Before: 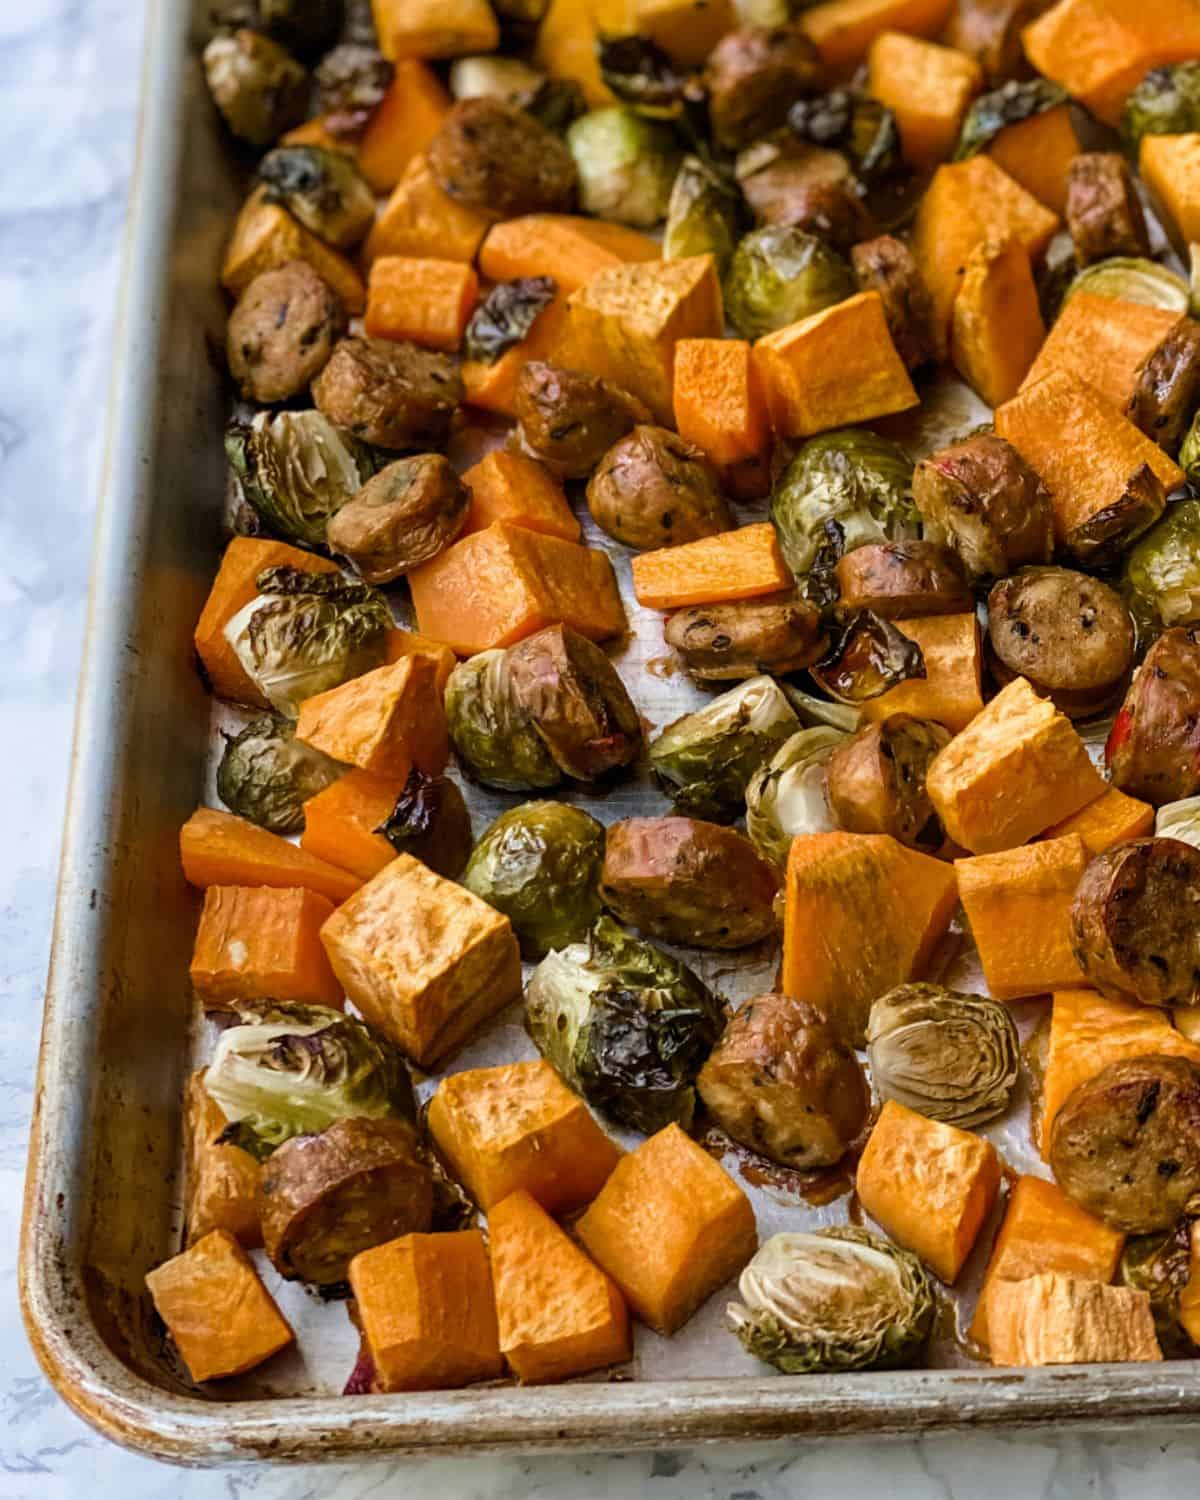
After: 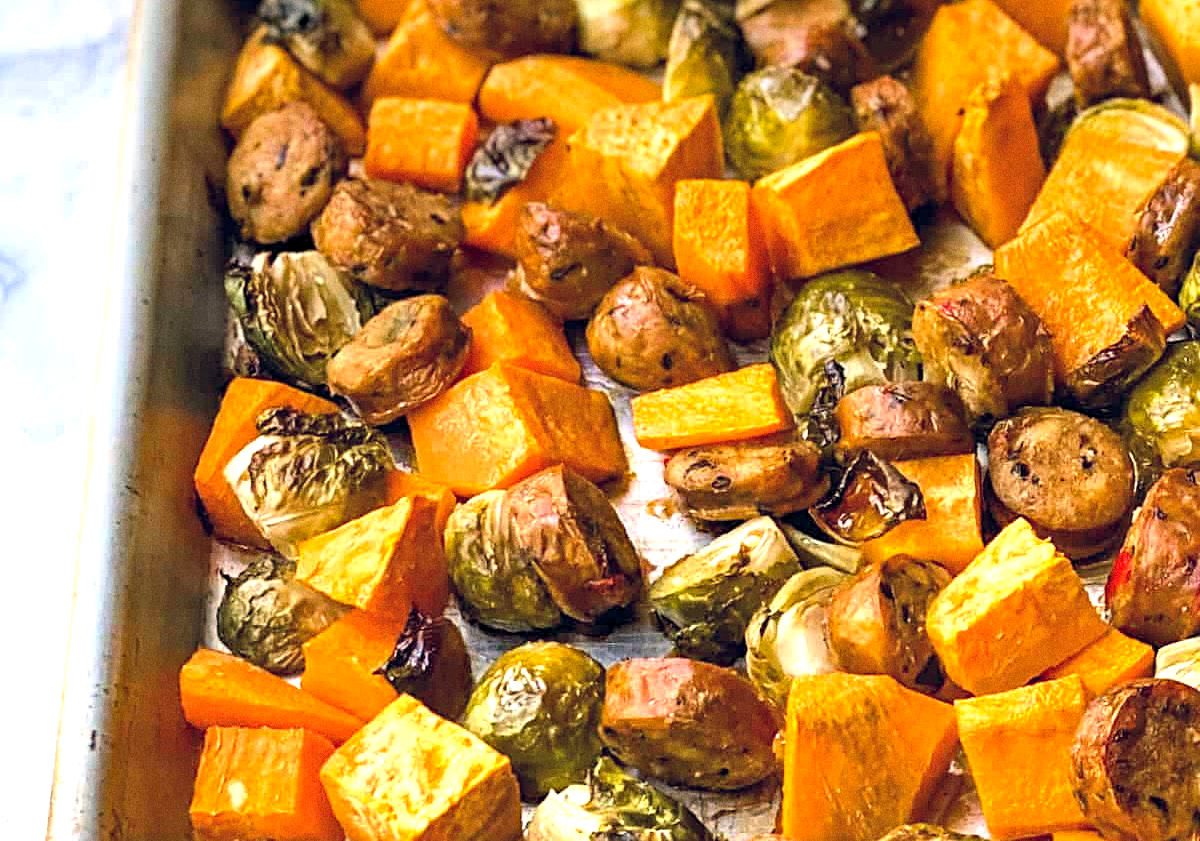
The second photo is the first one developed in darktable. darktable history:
graduated density: on, module defaults
contrast brightness saturation: contrast 0.03, brightness 0.06, saturation 0.13
sharpen: on, module defaults
color balance rgb: shadows lift › hue 87.51°, highlights gain › chroma 1.62%, highlights gain › hue 55.1°, global offset › chroma 0.1%, global offset › hue 253.66°, linear chroma grading › global chroma 0.5%
haze removal: compatibility mode true, adaptive false
exposure: black level correction 0, exposure 1.2 EV, compensate highlight preservation false
crop and rotate: top 10.605%, bottom 33.274%
grain: coarseness 0.47 ISO
